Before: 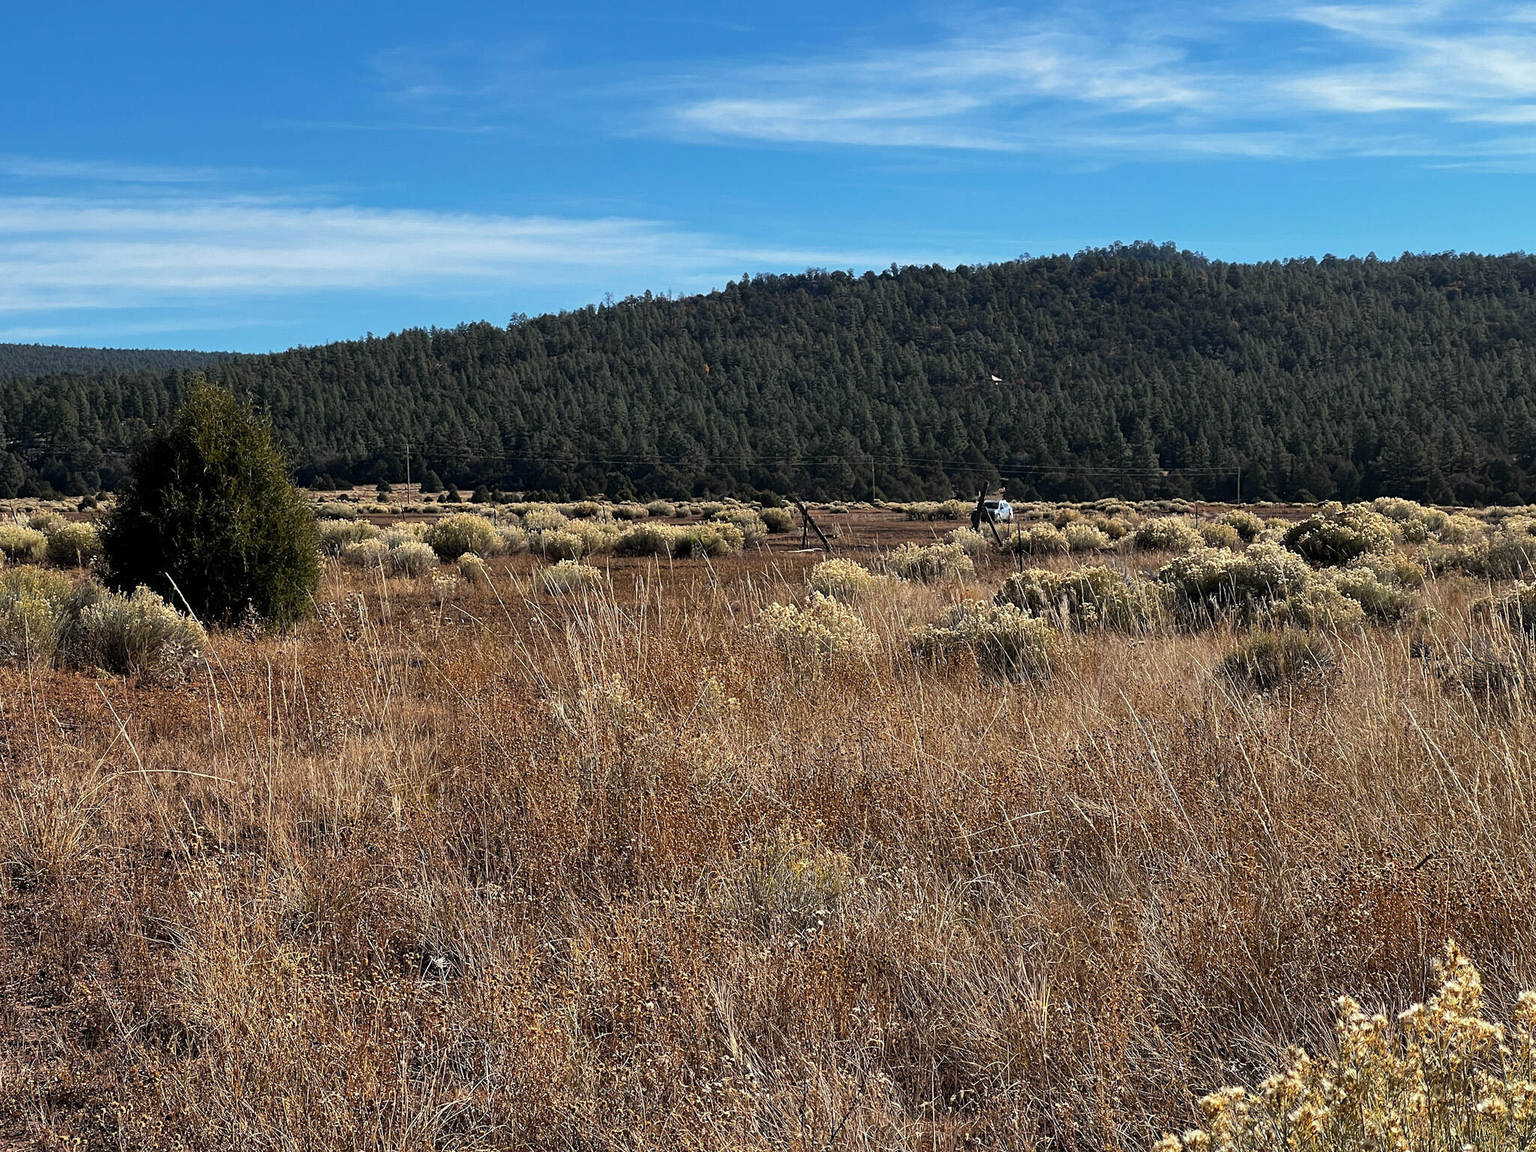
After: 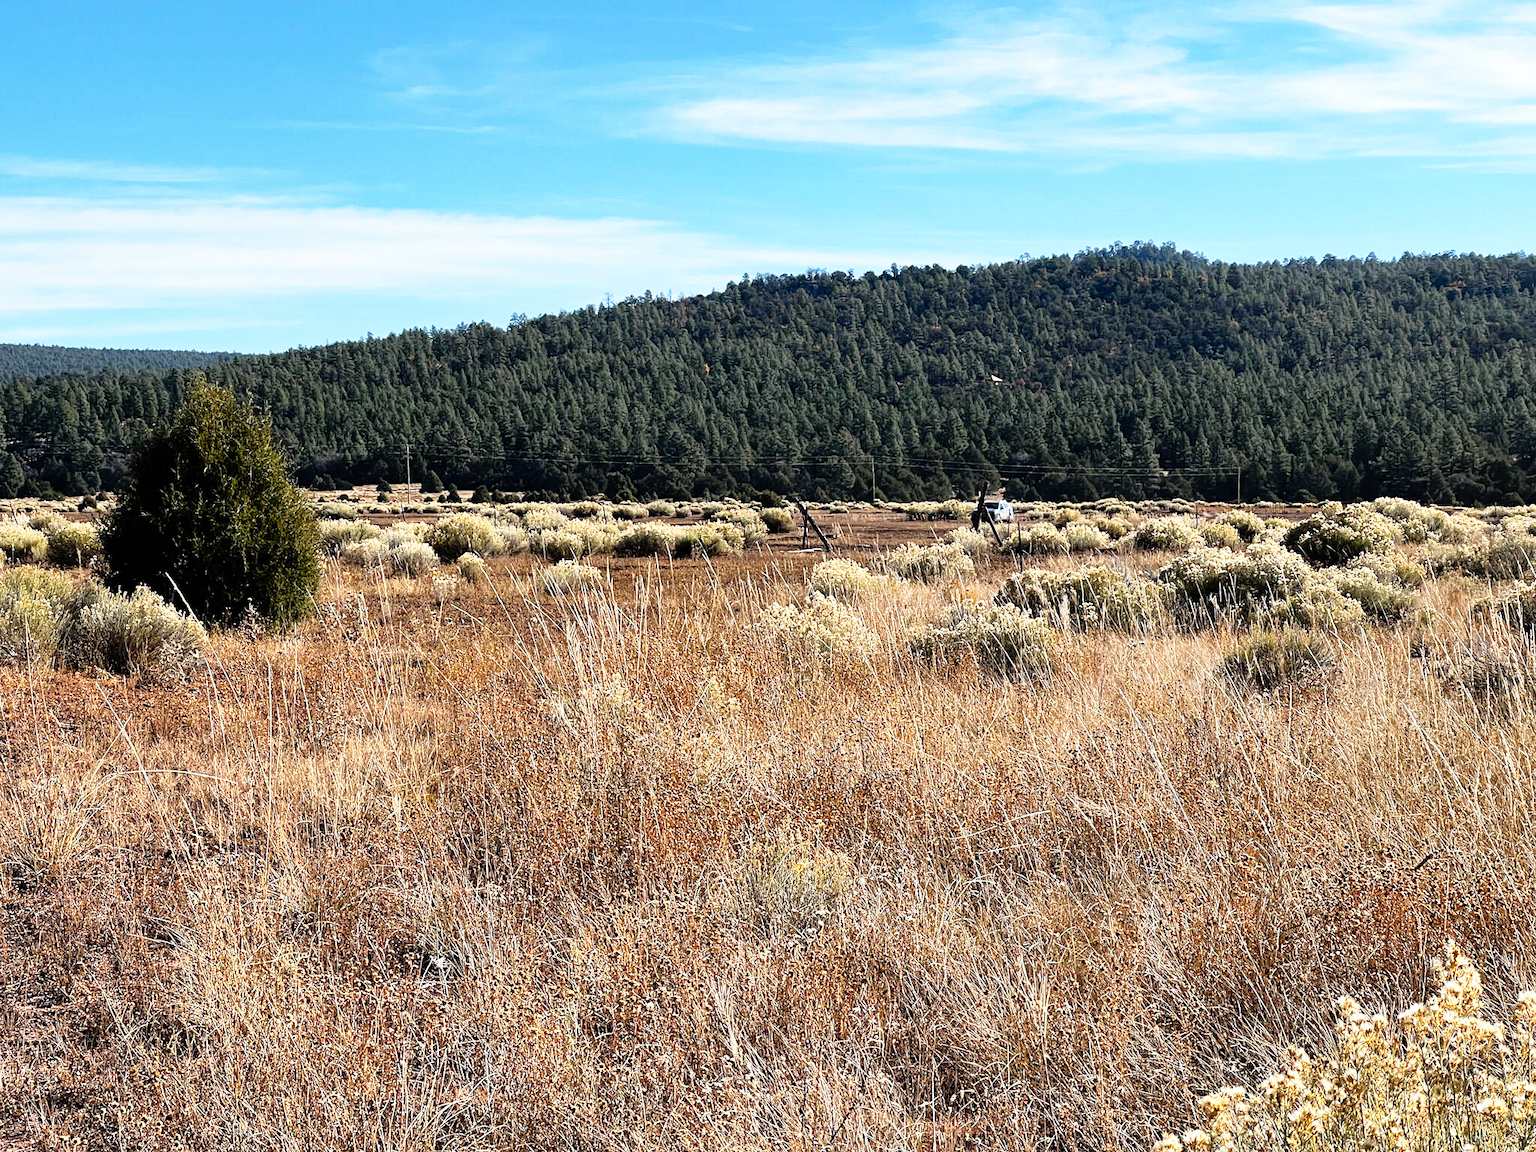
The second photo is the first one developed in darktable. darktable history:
base curve: curves: ch0 [(0, 0) (0.012, 0.01) (0.073, 0.168) (0.31, 0.711) (0.645, 0.957) (1, 1)], exposure shift 0.01, preserve colors none
